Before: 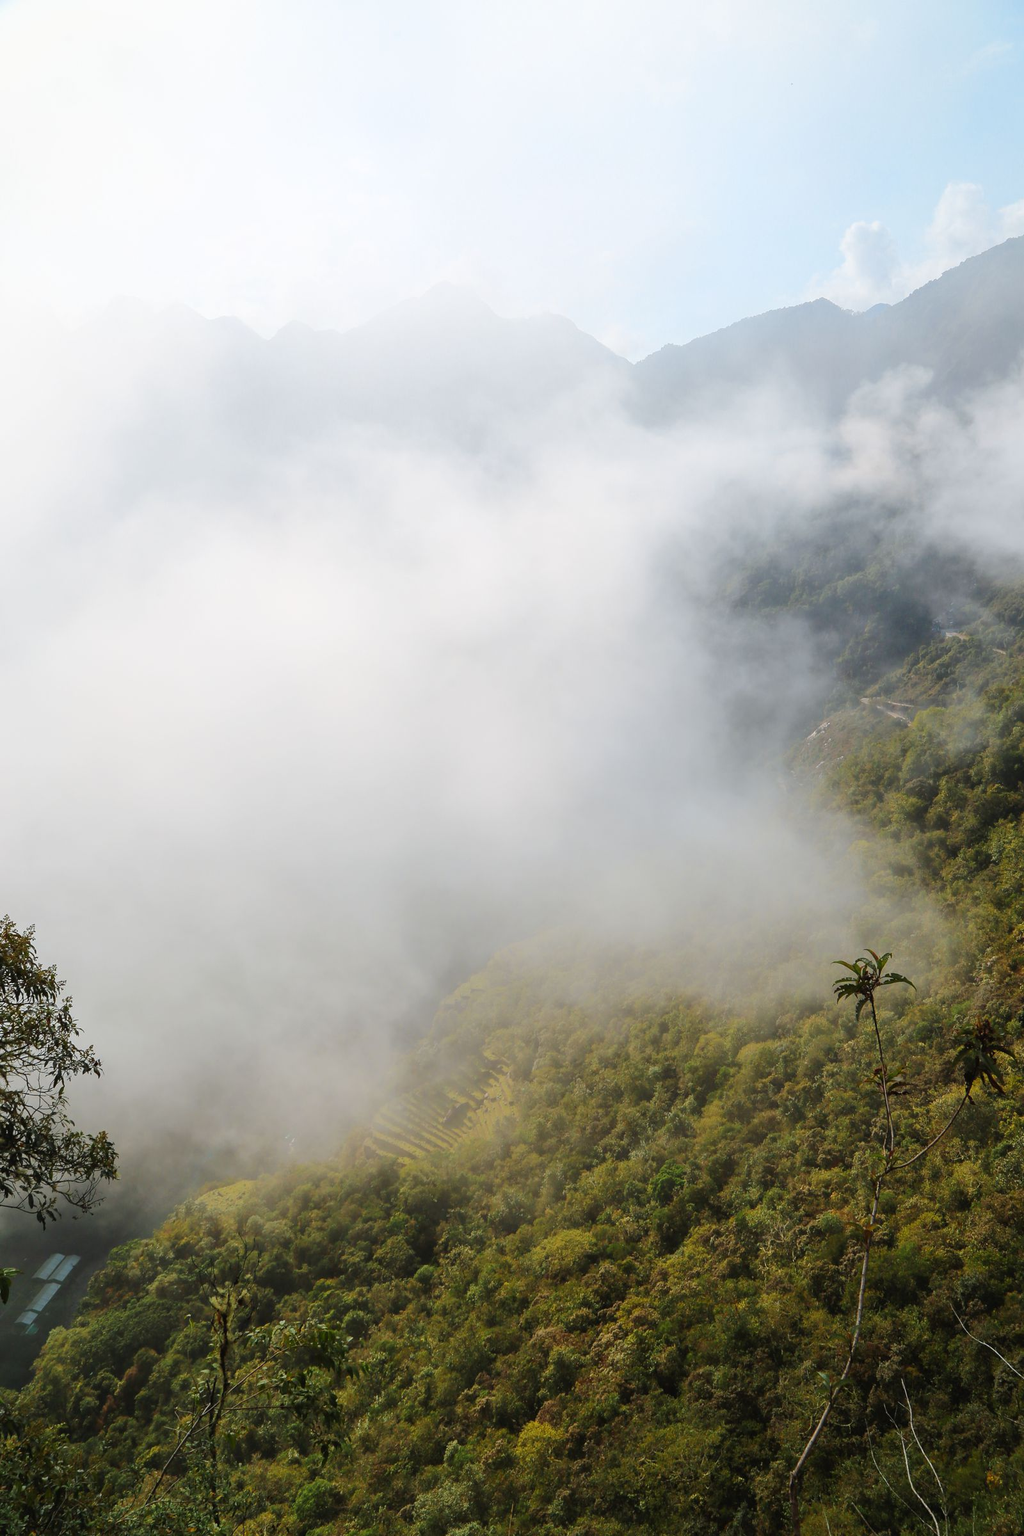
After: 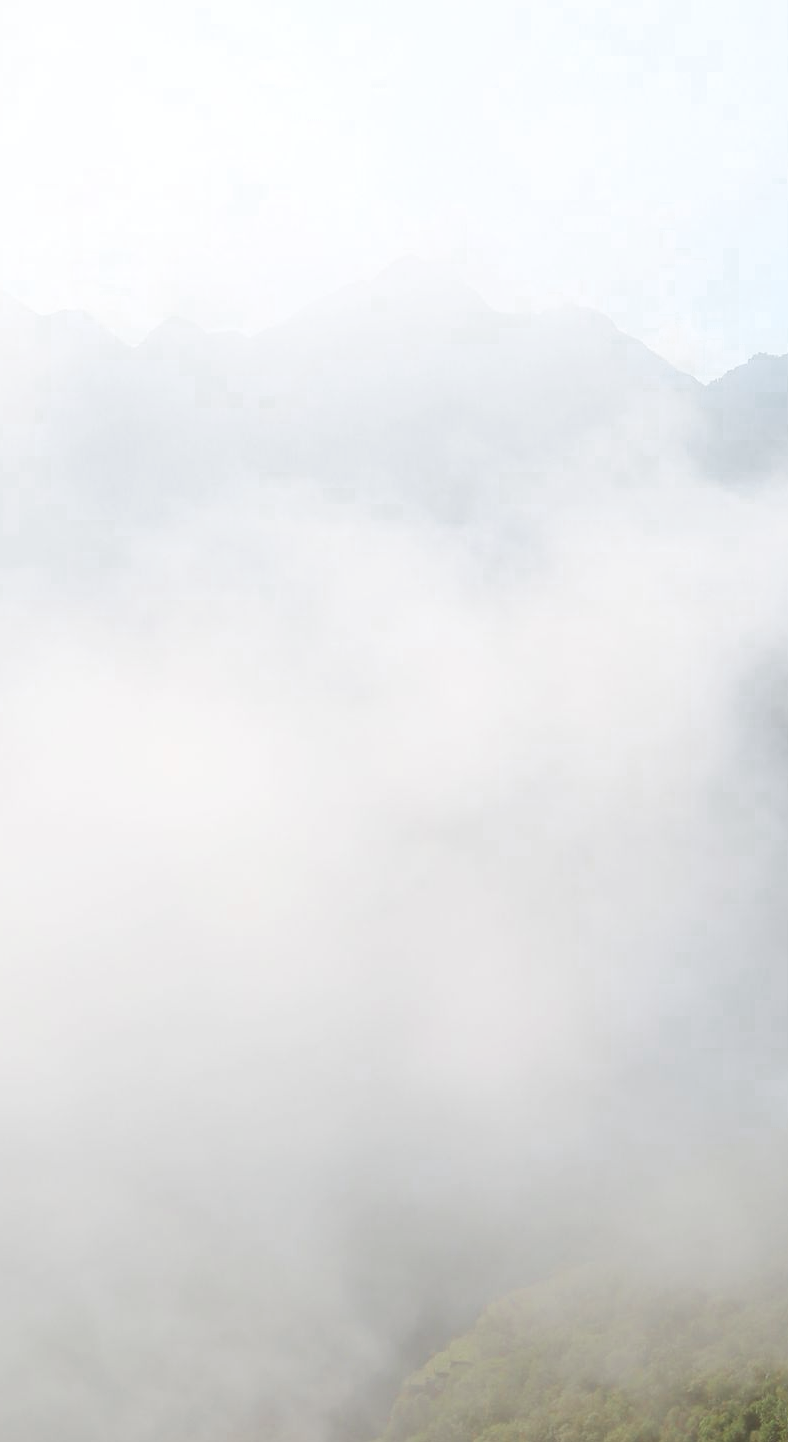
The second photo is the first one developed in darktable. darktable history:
color zones: curves: ch0 [(0, 0.466) (0.128, 0.466) (0.25, 0.5) (0.375, 0.456) (0.5, 0.5) (0.625, 0.5) (0.737, 0.652) (0.875, 0.5)]; ch1 [(0, 0.603) (0.125, 0.618) (0.261, 0.348) (0.372, 0.353) (0.497, 0.363) (0.611, 0.45) (0.731, 0.427) (0.875, 0.518) (0.998, 0.652)]; ch2 [(0, 0.559) (0.125, 0.451) (0.253, 0.564) (0.37, 0.578) (0.5, 0.466) (0.625, 0.471) (0.731, 0.471) (0.88, 0.485)]
tone curve: curves: ch0 [(0, 0) (0.08, 0.06) (0.17, 0.14) (0.5, 0.5) (0.83, 0.86) (0.92, 0.94) (1, 1)], preserve colors none
crop: left 17.835%, top 7.675%, right 32.881%, bottom 32.213%
